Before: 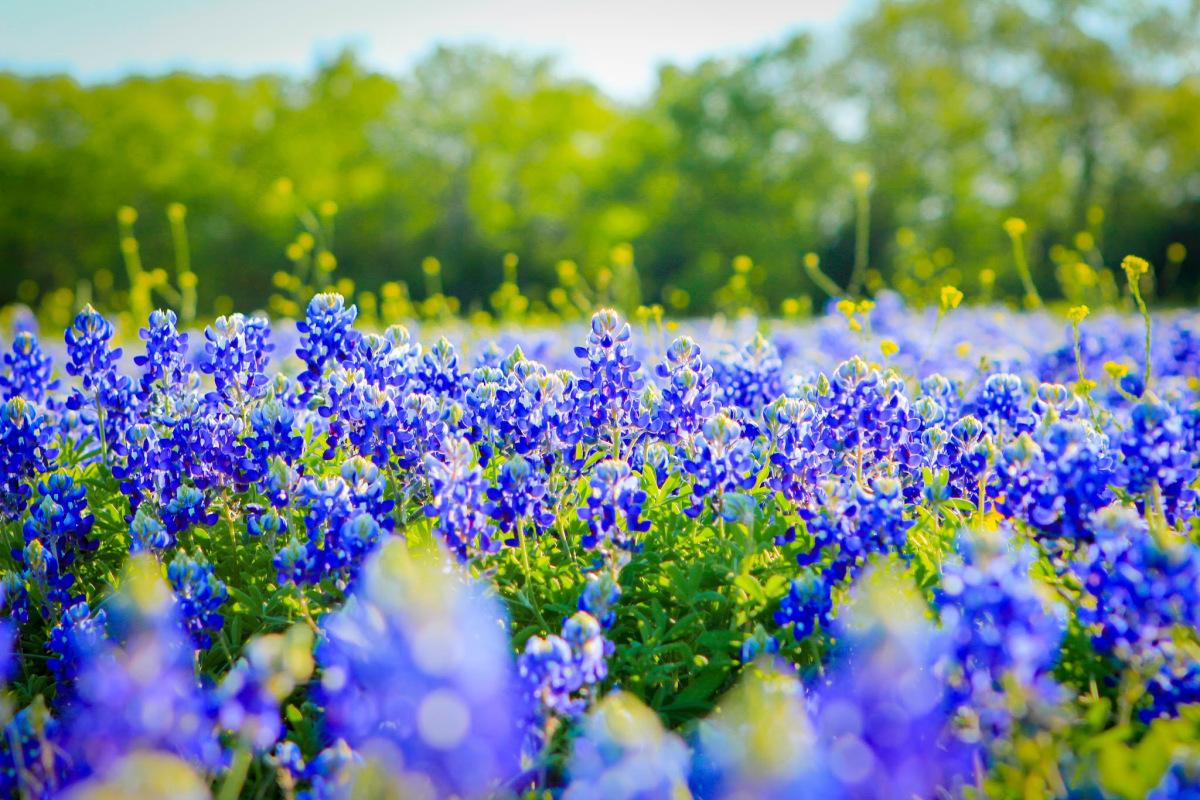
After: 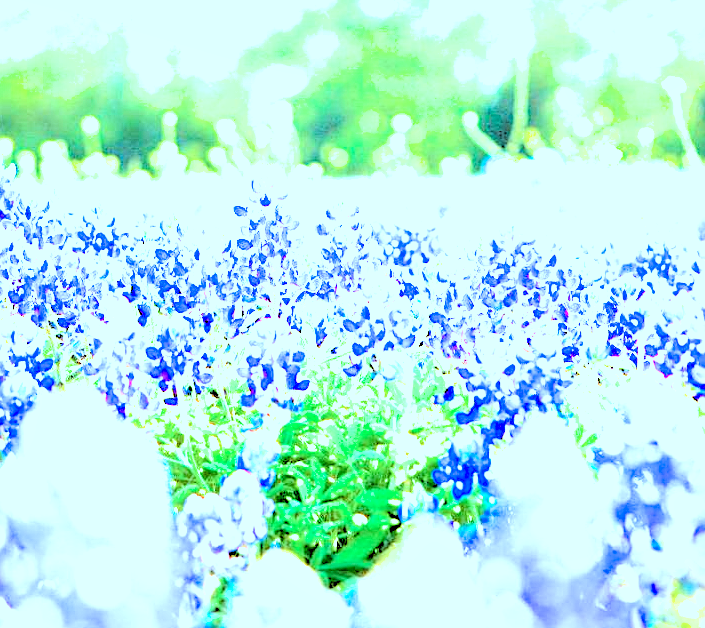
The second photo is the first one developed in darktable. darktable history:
sharpen: on, module defaults
crop and rotate: left 28.43%, top 17.722%, right 12.75%, bottom 3.703%
filmic rgb: middle gray luminance 13.33%, black relative exposure -1.83 EV, white relative exposure 3.1 EV, target black luminance 0%, hardness 1.81, latitude 59.19%, contrast 1.739, highlights saturation mix 3.71%, shadows ↔ highlights balance -37.35%, iterations of high-quality reconstruction 10
exposure: black level correction 0, exposure 2.153 EV, compensate exposure bias true, compensate highlight preservation false
color correction: highlights a* -11.66, highlights b* -15.36
color balance rgb: power › chroma 1.062%, power › hue 25.82°, perceptual saturation grading › global saturation 0.311%, perceptual brilliance grading › global brilliance 18.56%, global vibrance 1.425%, saturation formula JzAzBz (2021)
levels: levels [0.072, 0.414, 0.976]
local contrast: highlights 103%, shadows 99%, detail 119%, midtone range 0.2
